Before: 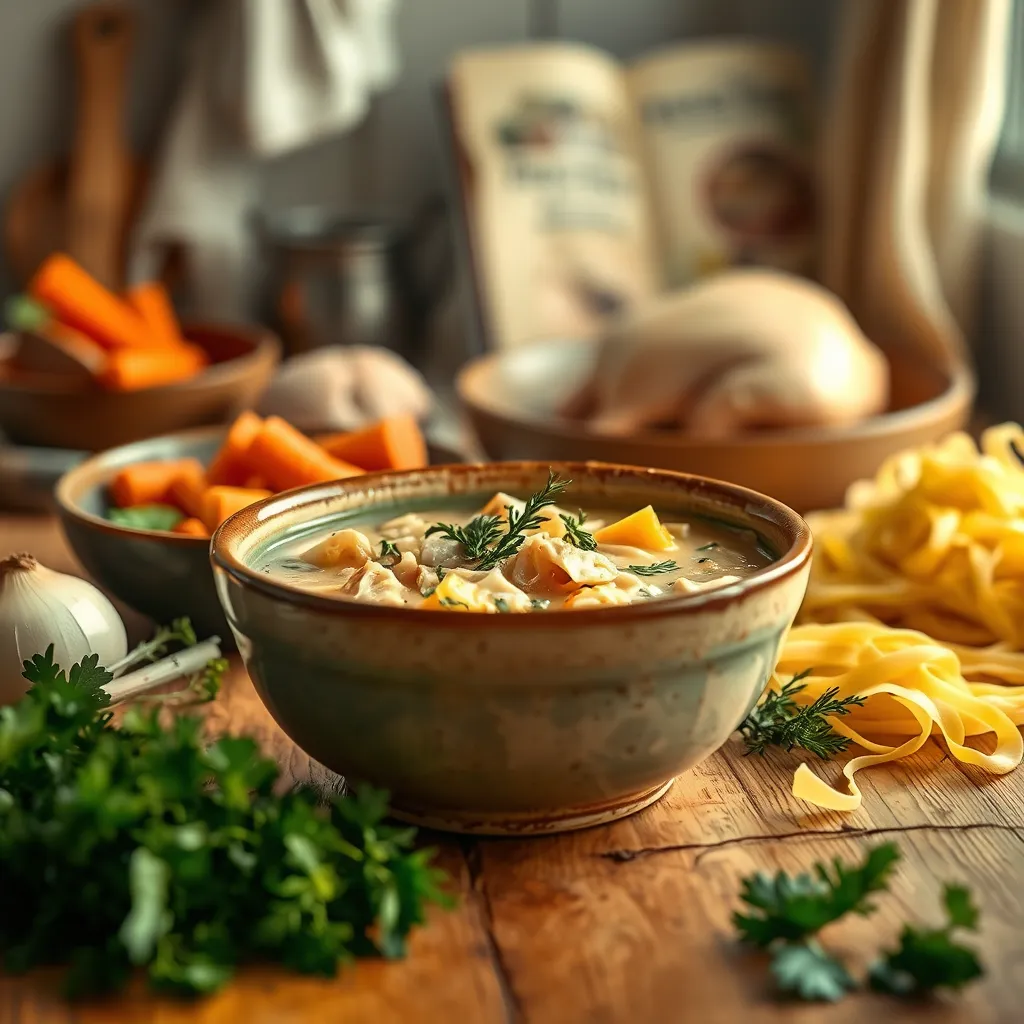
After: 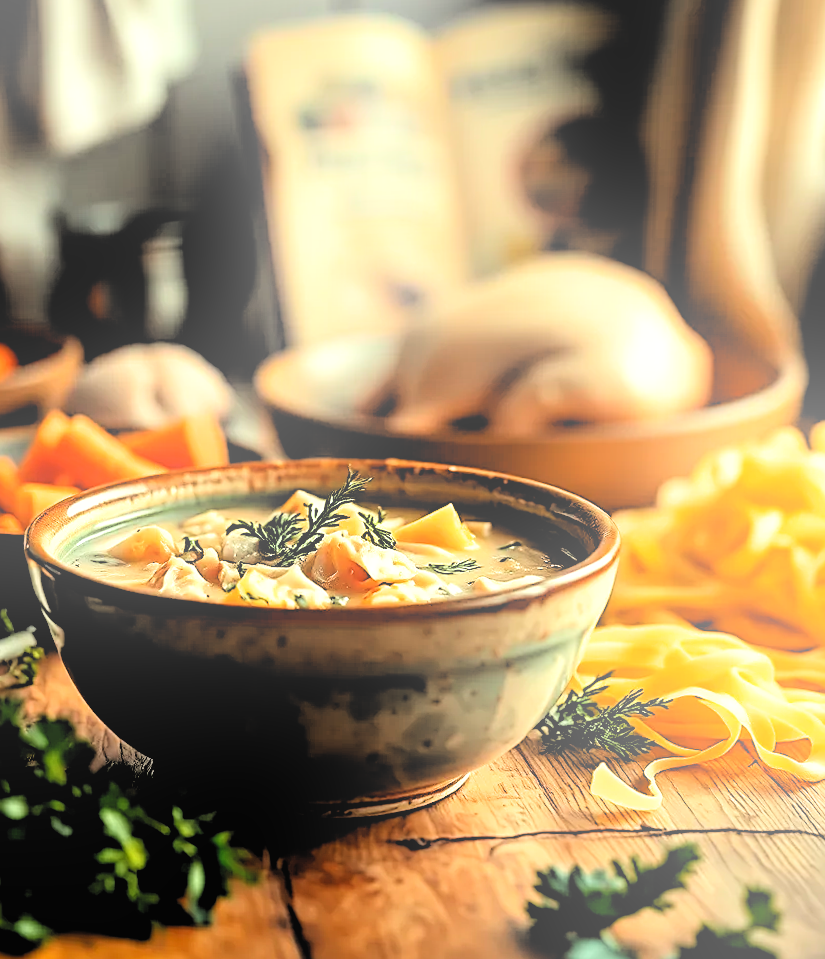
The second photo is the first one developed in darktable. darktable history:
rotate and perspective: rotation 0.062°, lens shift (vertical) 0.115, lens shift (horizontal) -0.133, crop left 0.047, crop right 0.94, crop top 0.061, crop bottom 0.94
crop and rotate: left 14.584%
bloom: on, module defaults
sharpen: on, module defaults
filmic rgb: middle gray luminance 13.55%, black relative exposure -1.97 EV, white relative exposure 3.1 EV, threshold 6 EV, target black luminance 0%, hardness 1.79, latitude 59.23%, contrast 1.728, highlights saturation mix 5%, shadows ↔ highlights balance -37.52%, add noise in highlights 0, color science v3 (2019), use custom middle-gray values true, iterations of high-quality reconstruction 0, contrast in highlights soft, enable highlight reconstruction true
